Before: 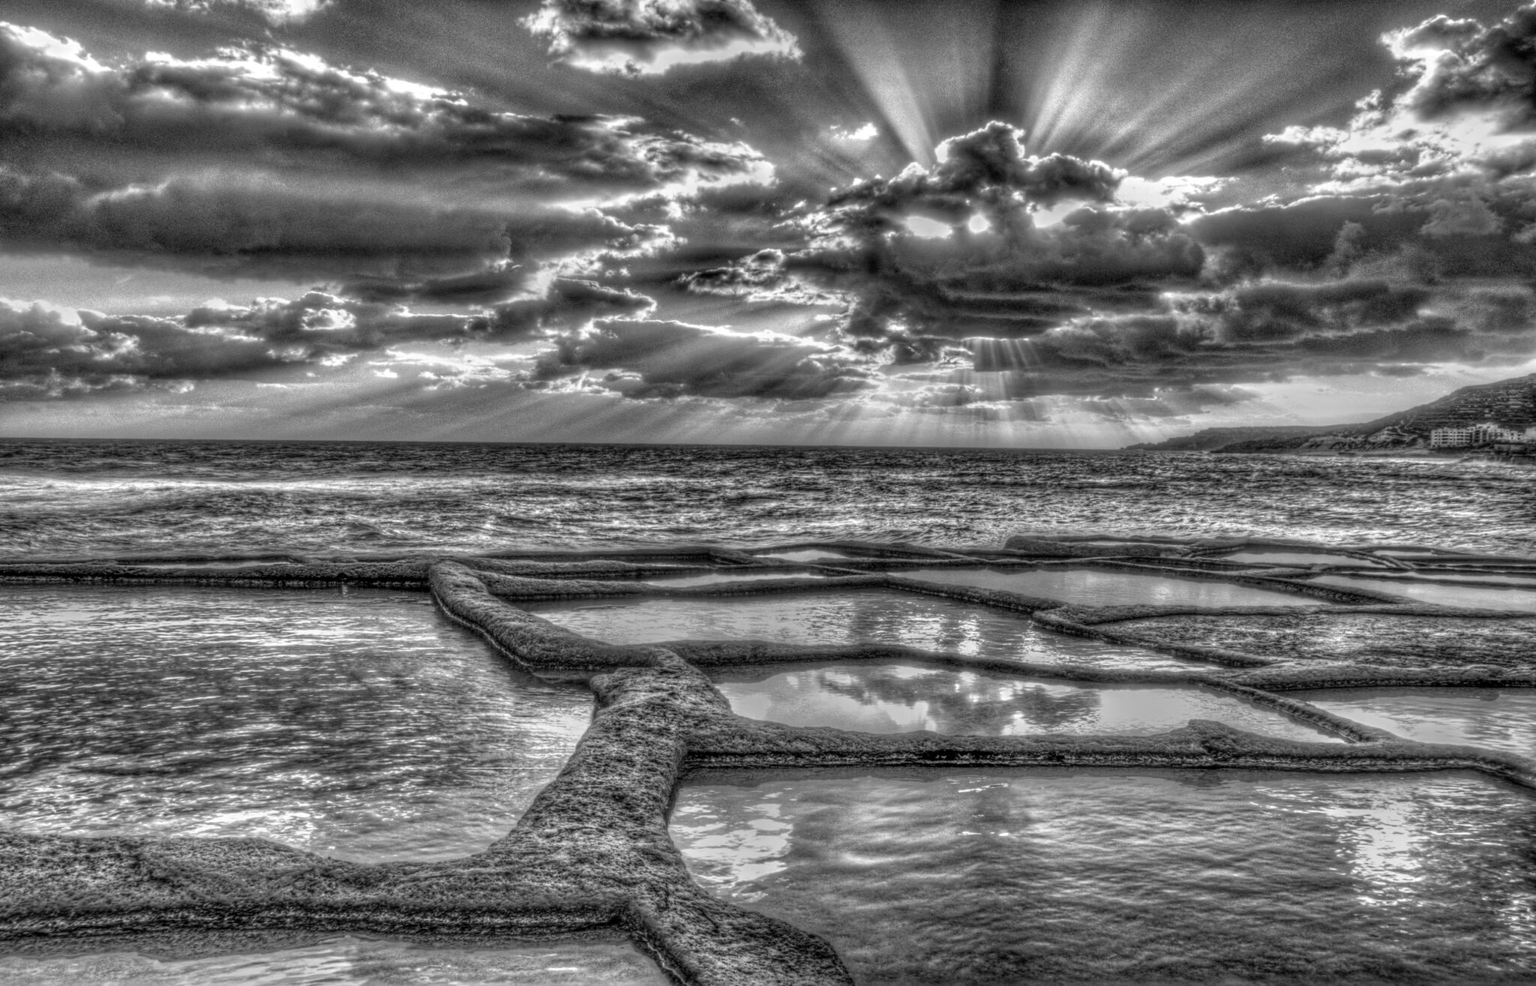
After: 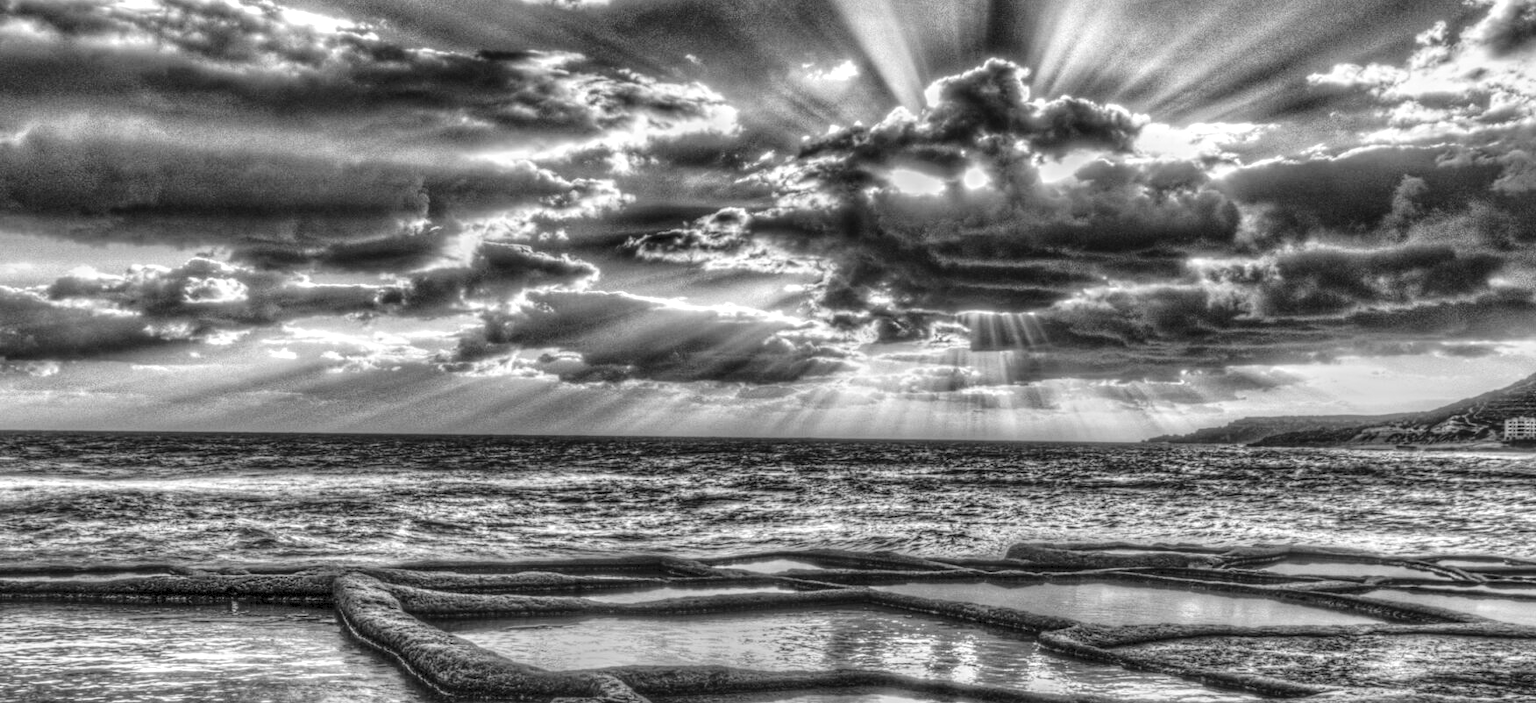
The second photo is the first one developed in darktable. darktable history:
local contrast: on, module defaults
crop and rotate: left 9.375%, top 7.271%, right 5.061%, bottom 31.717%
color calibration: illuminant same as pipeline (D50), adaptation XYZ, x 0.345, y 0.358, temperature 5023.51 K
tone curve: curves: ch0 [(0, 0) (0.003, 0.065) (0.011, 0.072) (0.025, 0.09) (0.044, 0.104) (0.069, 0.116) (0.1, 0.127) (0.136, 0.15) (0.177, 0.184) (0.224, 0.223) (0.277, 0.28) (0.335, 0.361) (0.399, 0.443) (0.468, 0.525) (0.543, 0.616) (0.623, 0.713) (0.709, 0.79) (0.801, 0.866) (0.898, 0.933) (1, 1)]
